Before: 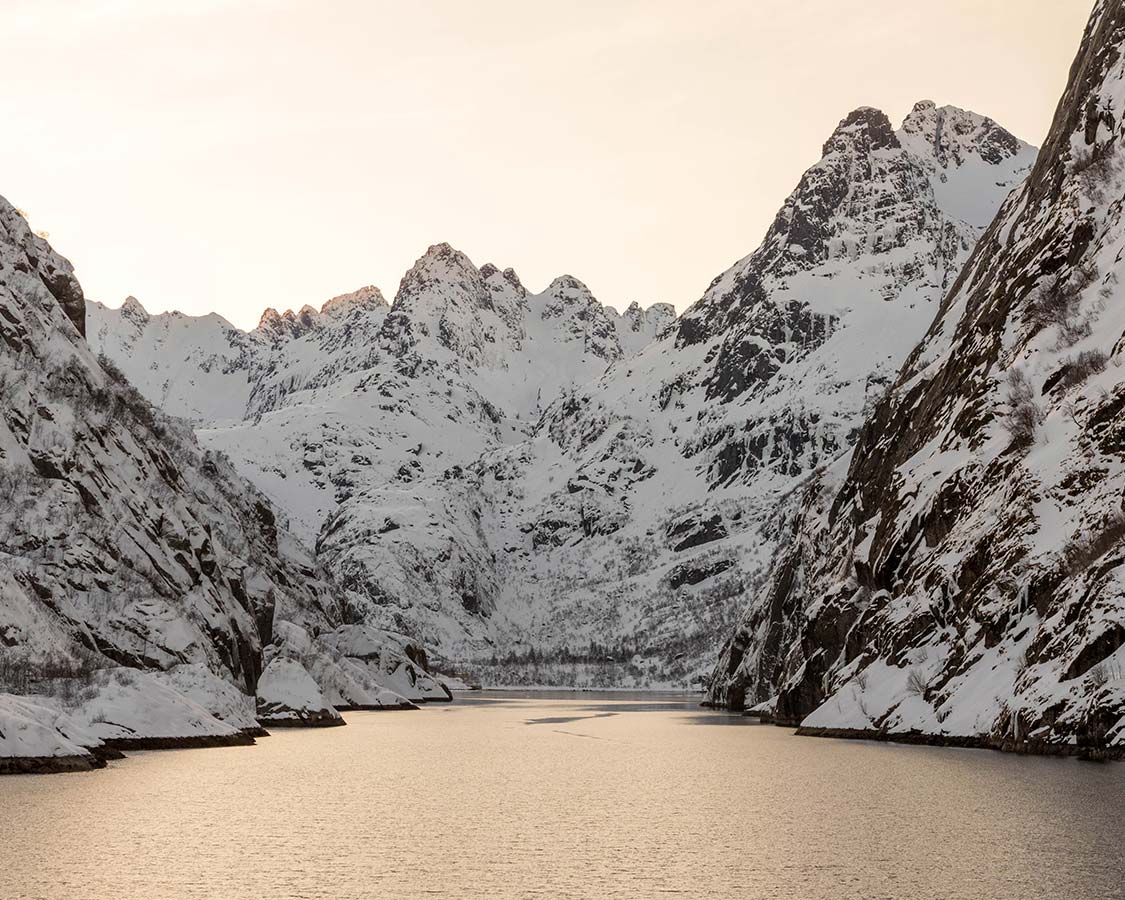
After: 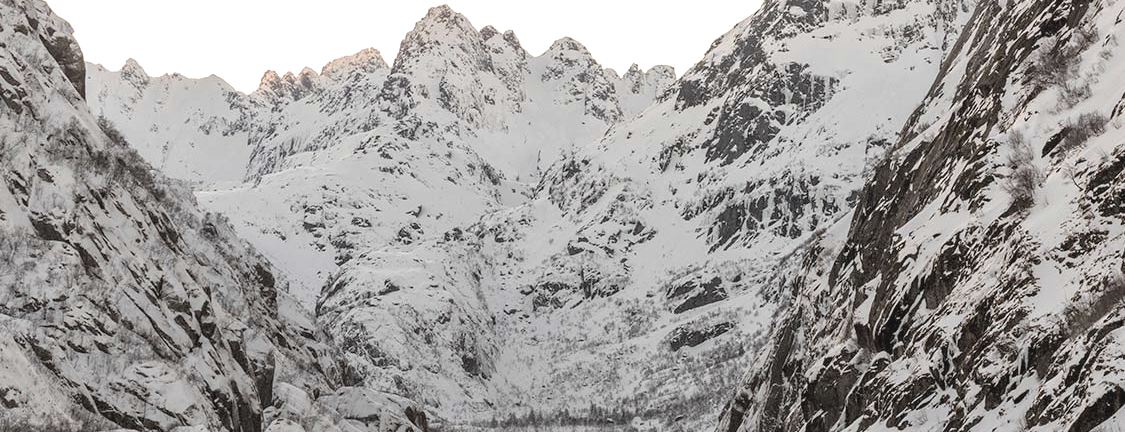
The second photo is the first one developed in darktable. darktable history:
exposure: black level correction 0, exposure 0.397 EV, compensate exposure bias true, compensate highlight preservation false
crop and rotate: top 26.5%, bottom 25.466%
tone curve: curves: ch0 [(0, 0) (0.003, 0.051) (0.011, 0.054) (0.025, 0.056) (0.044, 0.07) (0.069, 0.092) (0.1, 0.119) (0.136, 0.149) (0.177, 0.189) (0.224, 0.231) (0.277, 0.278) (0.335, 0.329) (0.399, 0.386) (0.468, 0.454) (0.543, 0.524) (0.623, 0.603) (0.709, 0.687) (0.801, 0.776) (0.898, 0.878) (1, 1)], preserve colors none
color balance rgb: linear chroma grading › global chroma 8.863%, perceptual saturation grading › global saturation 0.521%, global vibrance 20%
contrast brightness saturation: brightness 0.184, saturation -0.489
